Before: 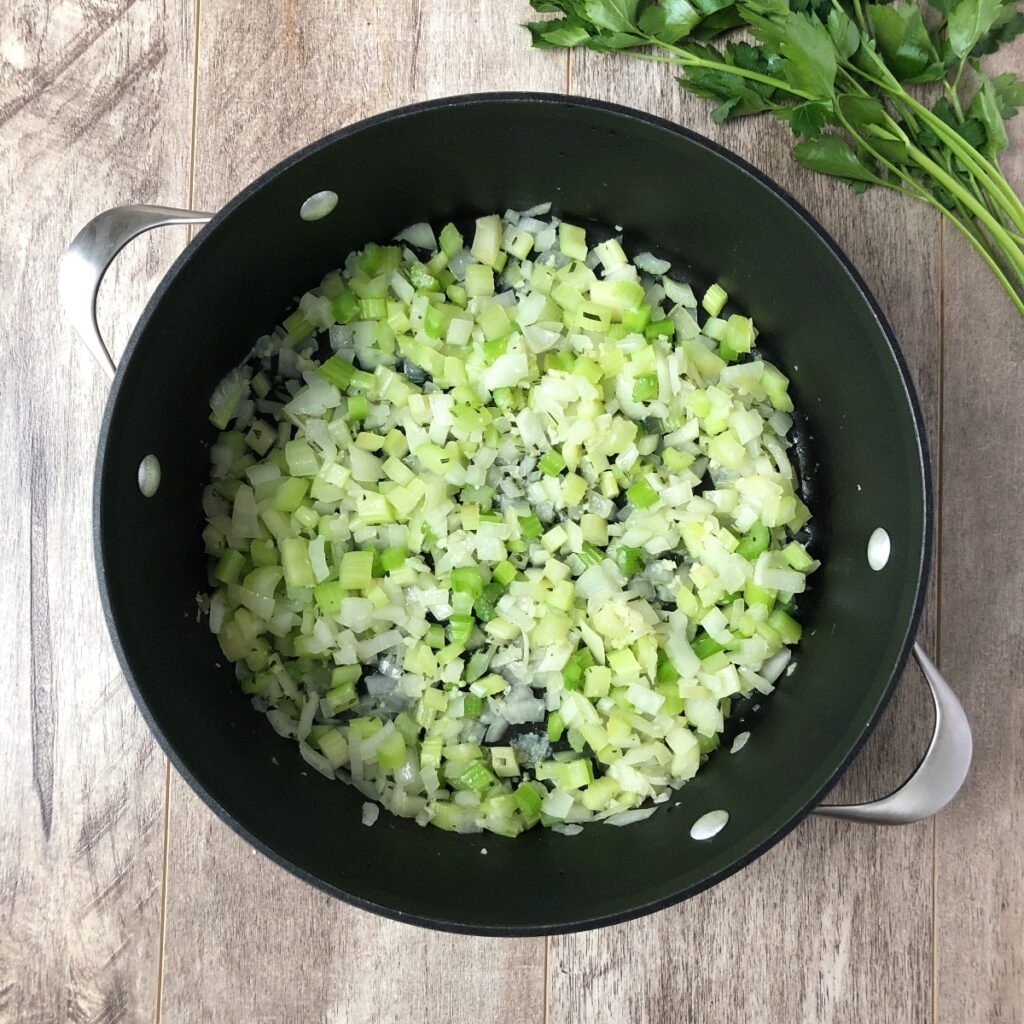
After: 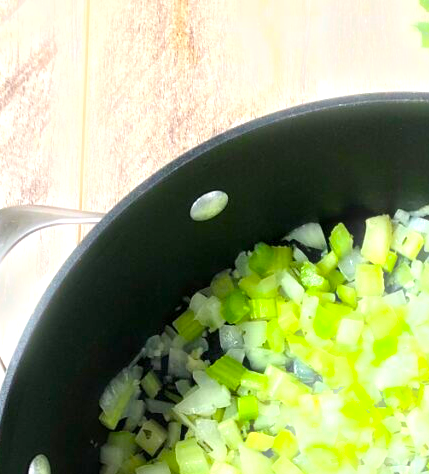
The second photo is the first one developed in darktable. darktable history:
color balance rgb: linear chroma grading › global chroma 15%, perceptual saturation grading › global saturation 30%
crop and rotate: left 10.817%, top 0.062%, right 47.194%, bottom 53.626%
bloom: size 3%, threshold 100%, strength 0%
exposure: black level correction 0.001, exposure 0.955 EV, compensate exposure bias true, compensate highlight preservation false
